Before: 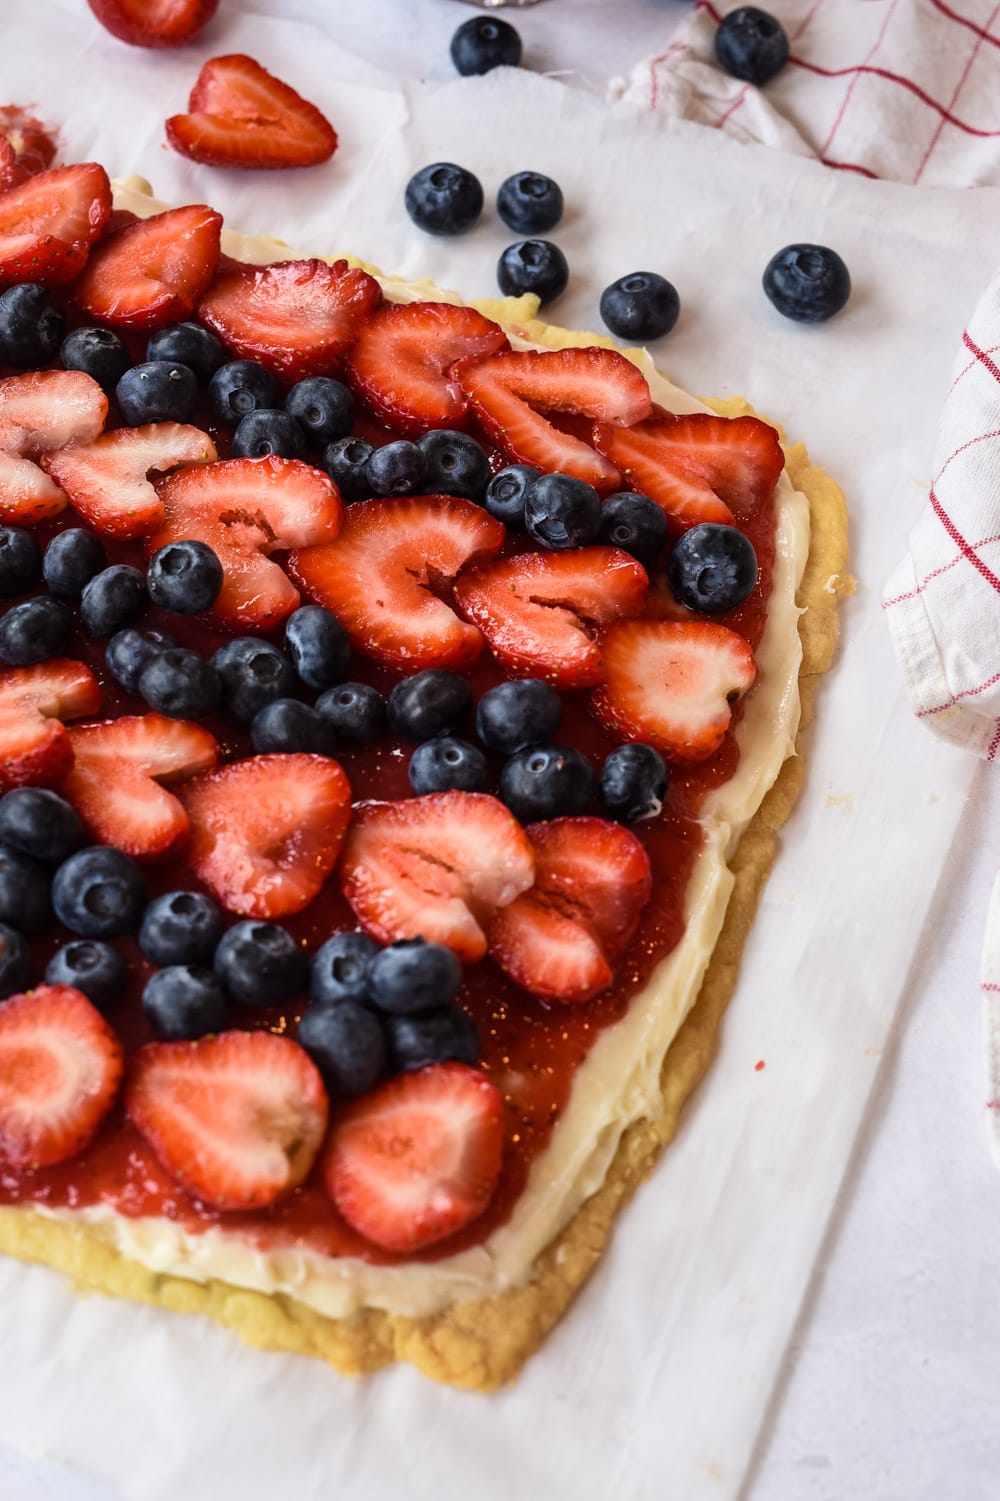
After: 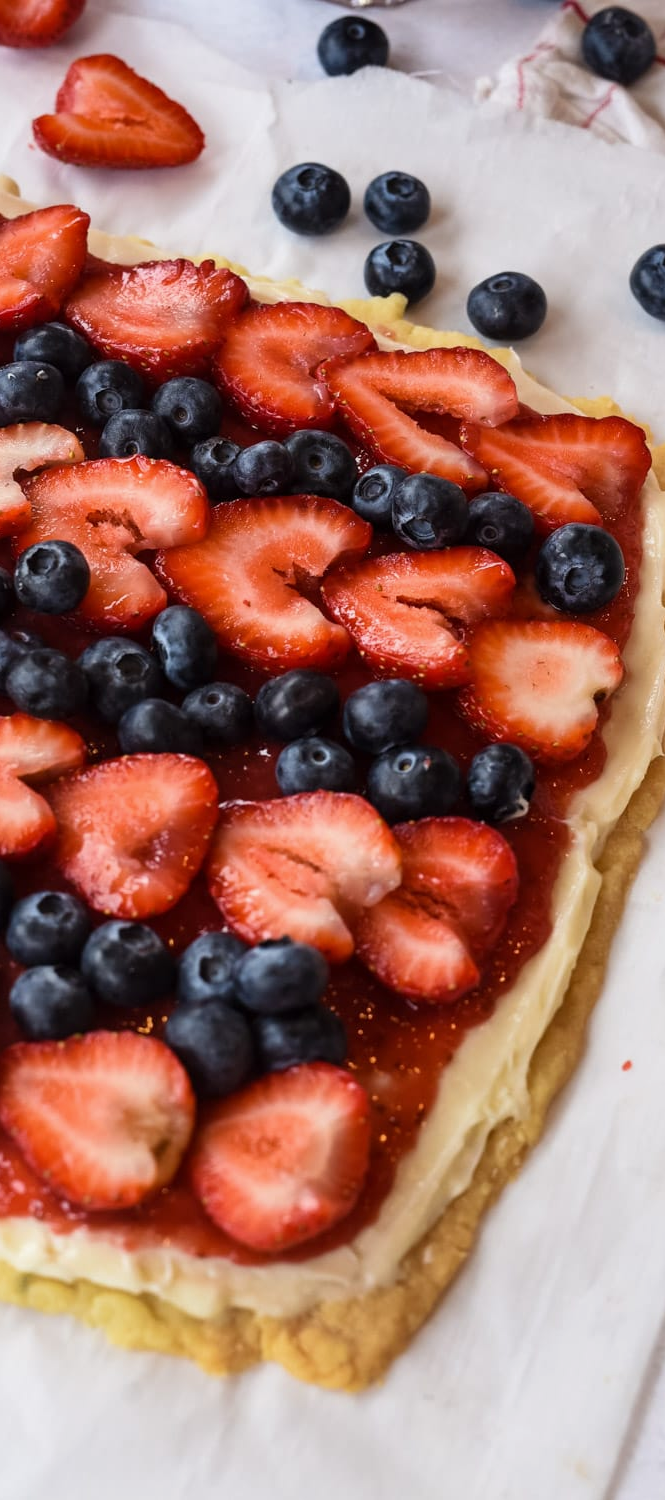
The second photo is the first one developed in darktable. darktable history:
exposure: exposure -0.05 EV, compensate highlight preservation false
crop and rotate: left 13.365%, right 20.04%
